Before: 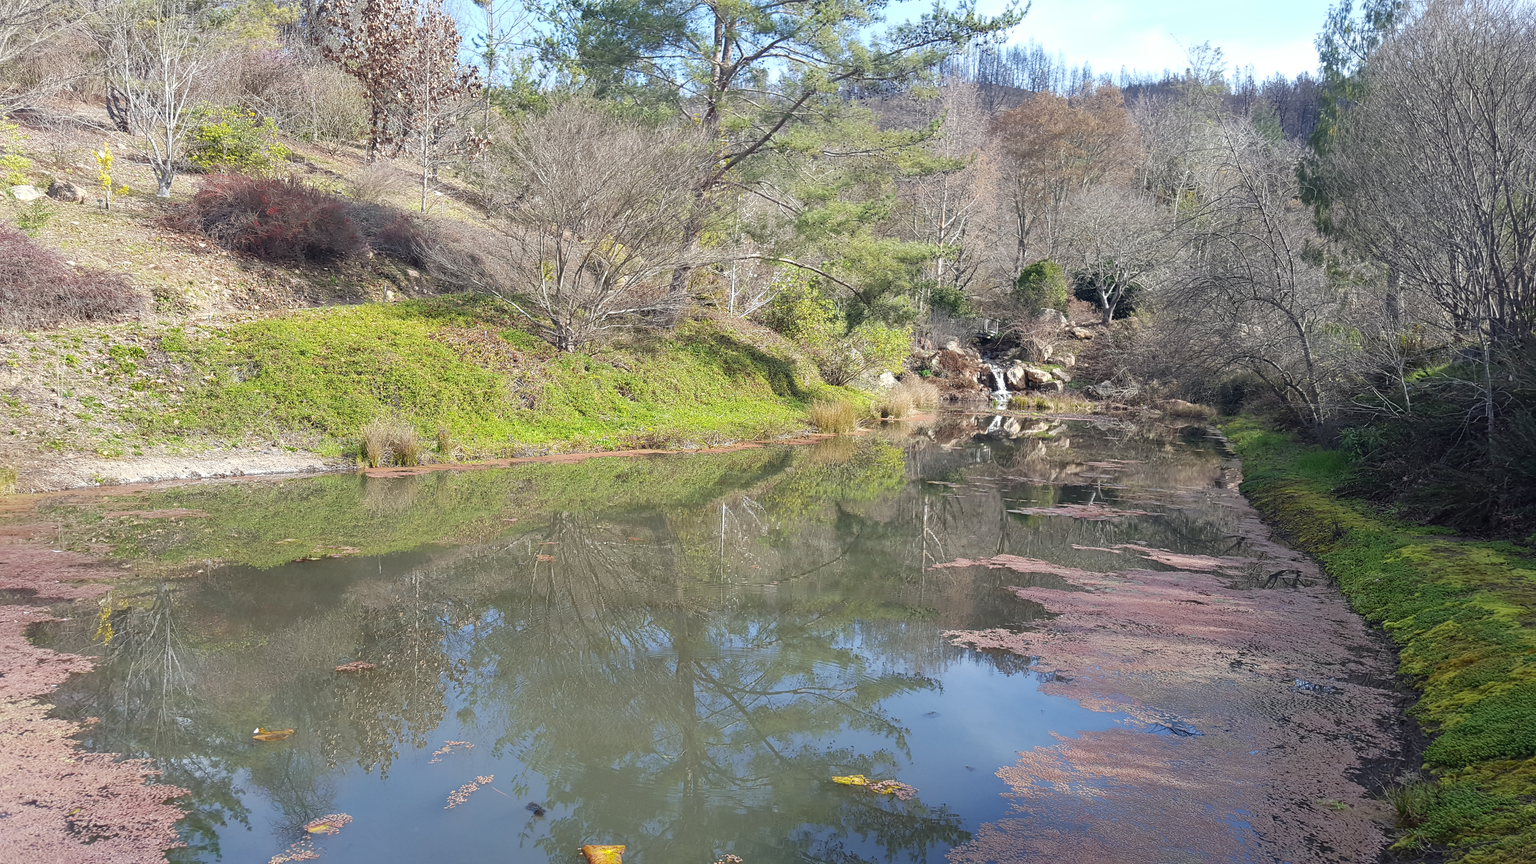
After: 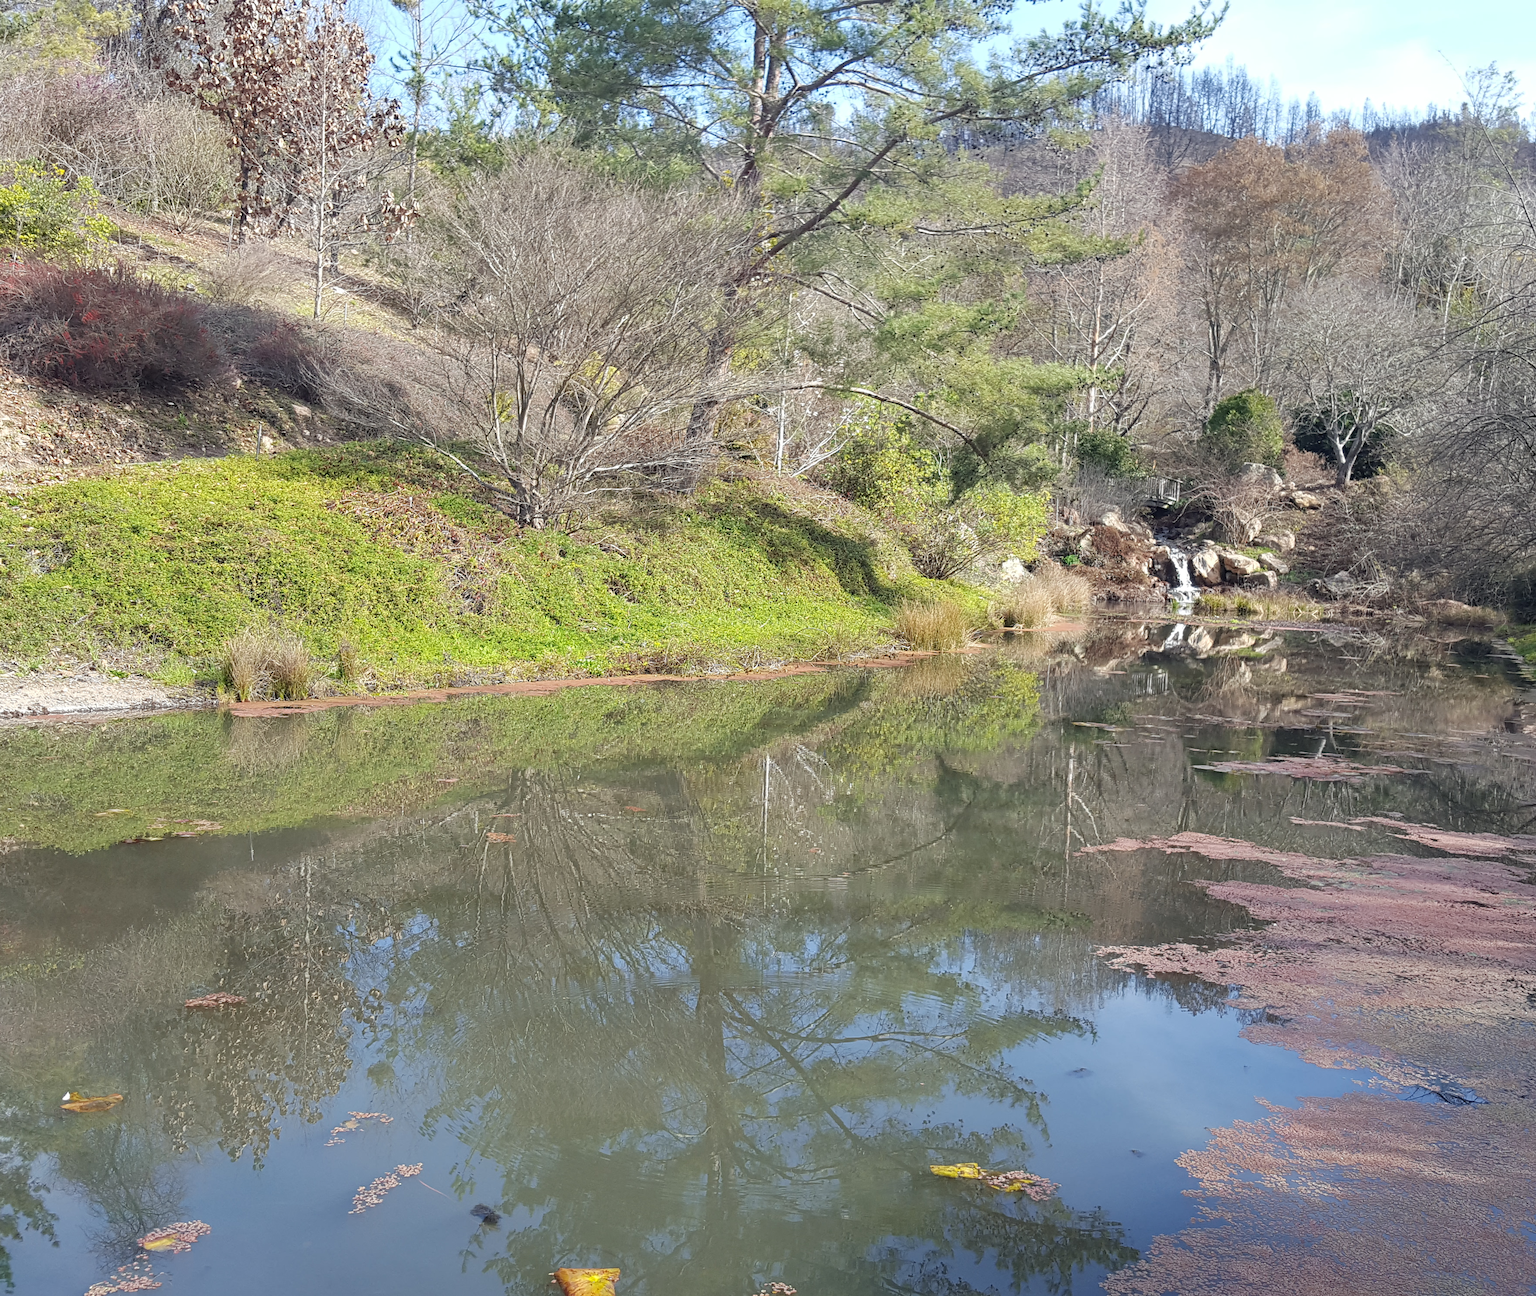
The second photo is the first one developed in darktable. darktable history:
crop and rotate: left 13.852%, right 19.498%
